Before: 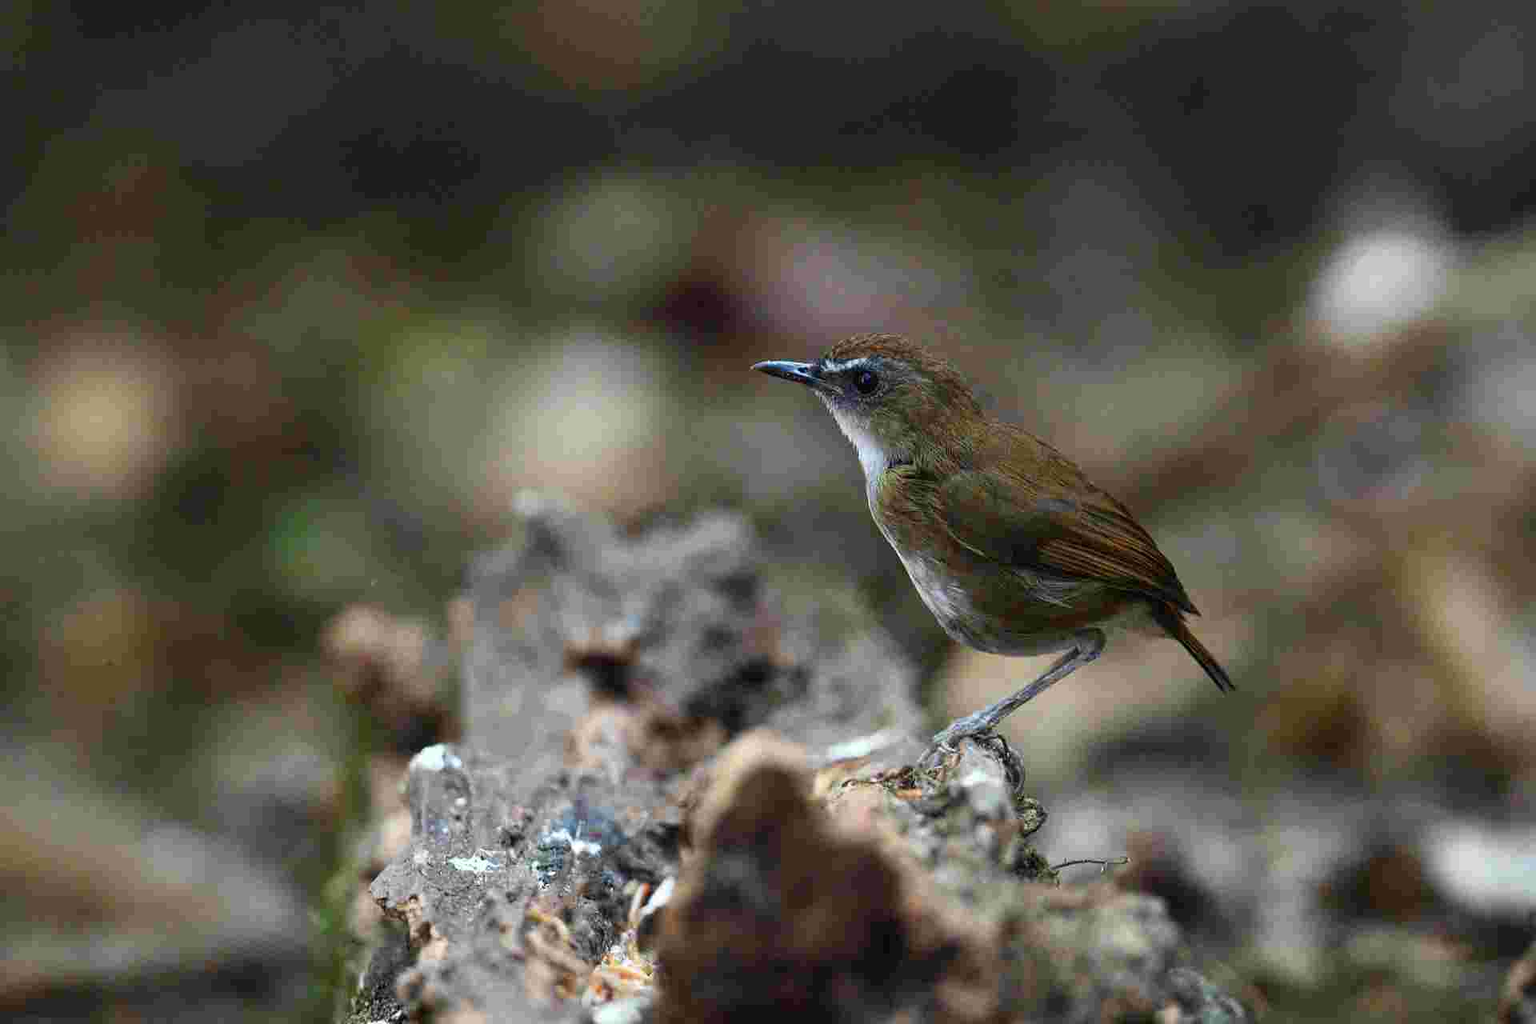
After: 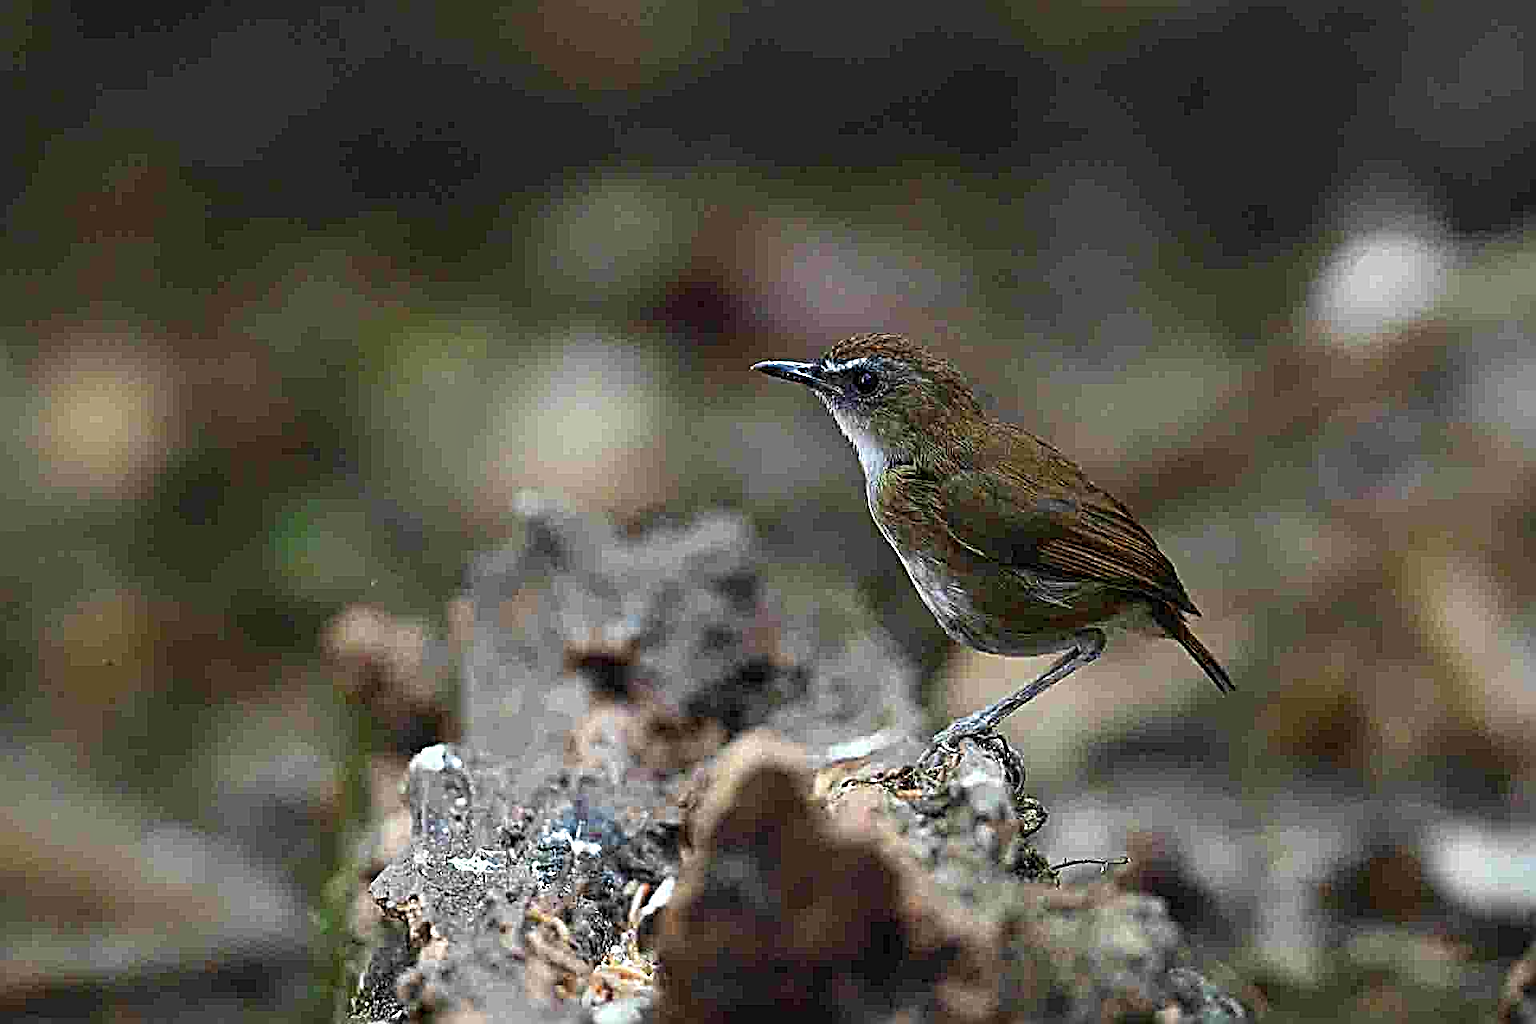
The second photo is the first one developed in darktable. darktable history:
tone equalizer: on, module defaults
sharpen: radius 3.158, amount 1.731
